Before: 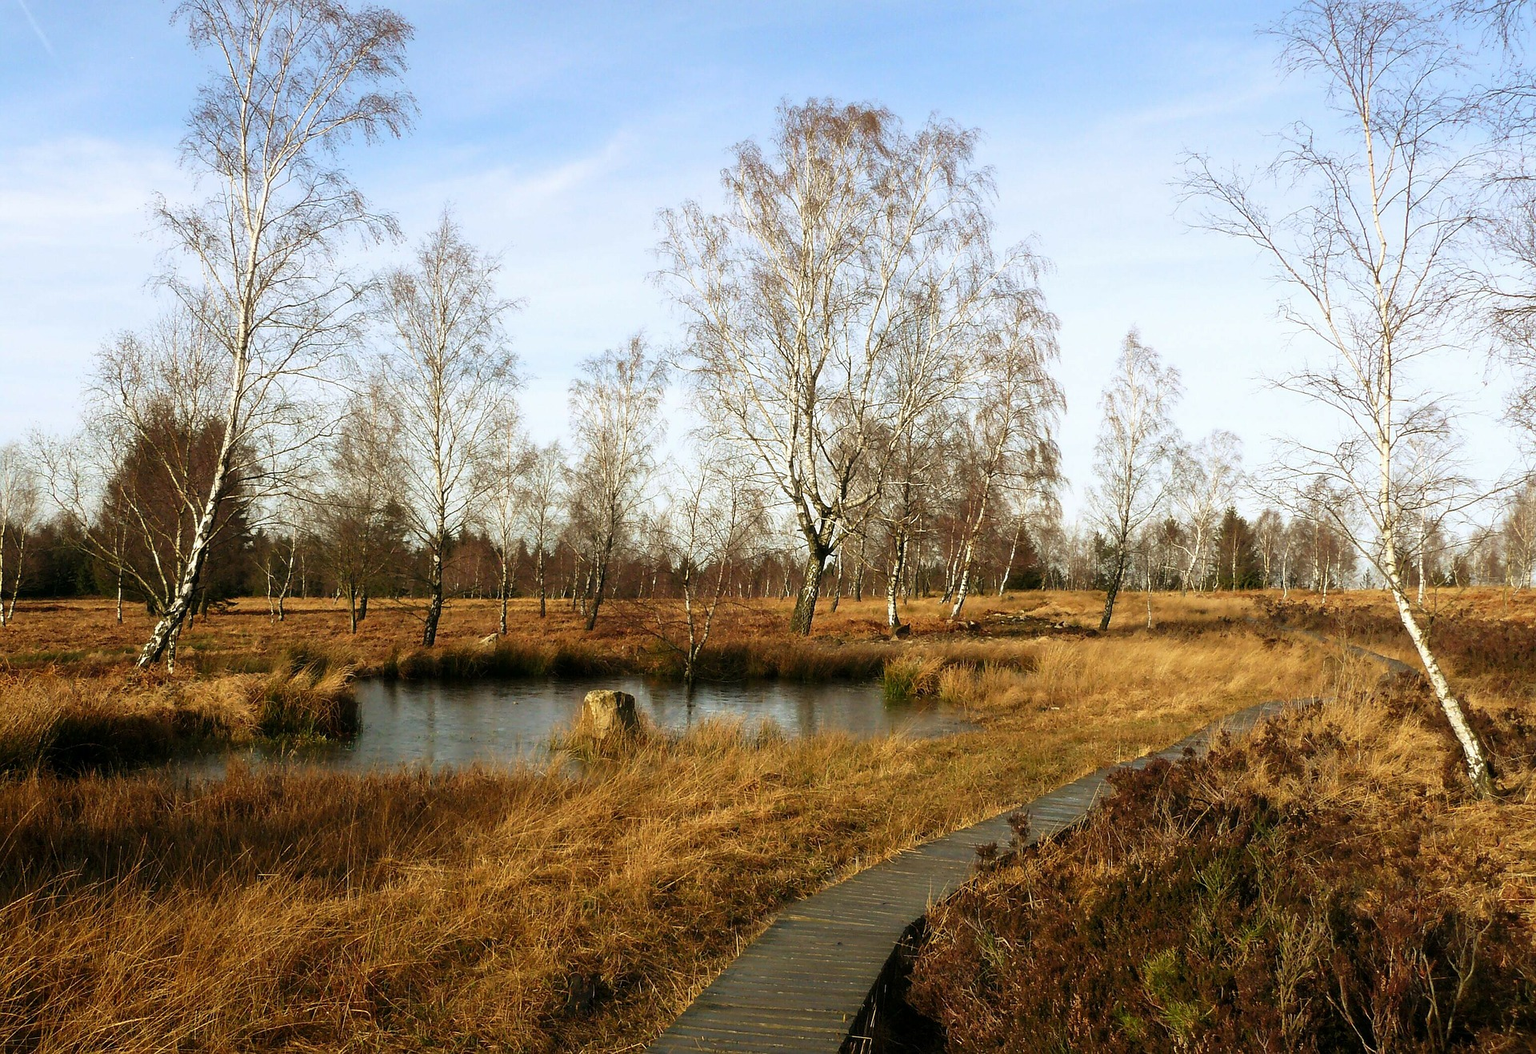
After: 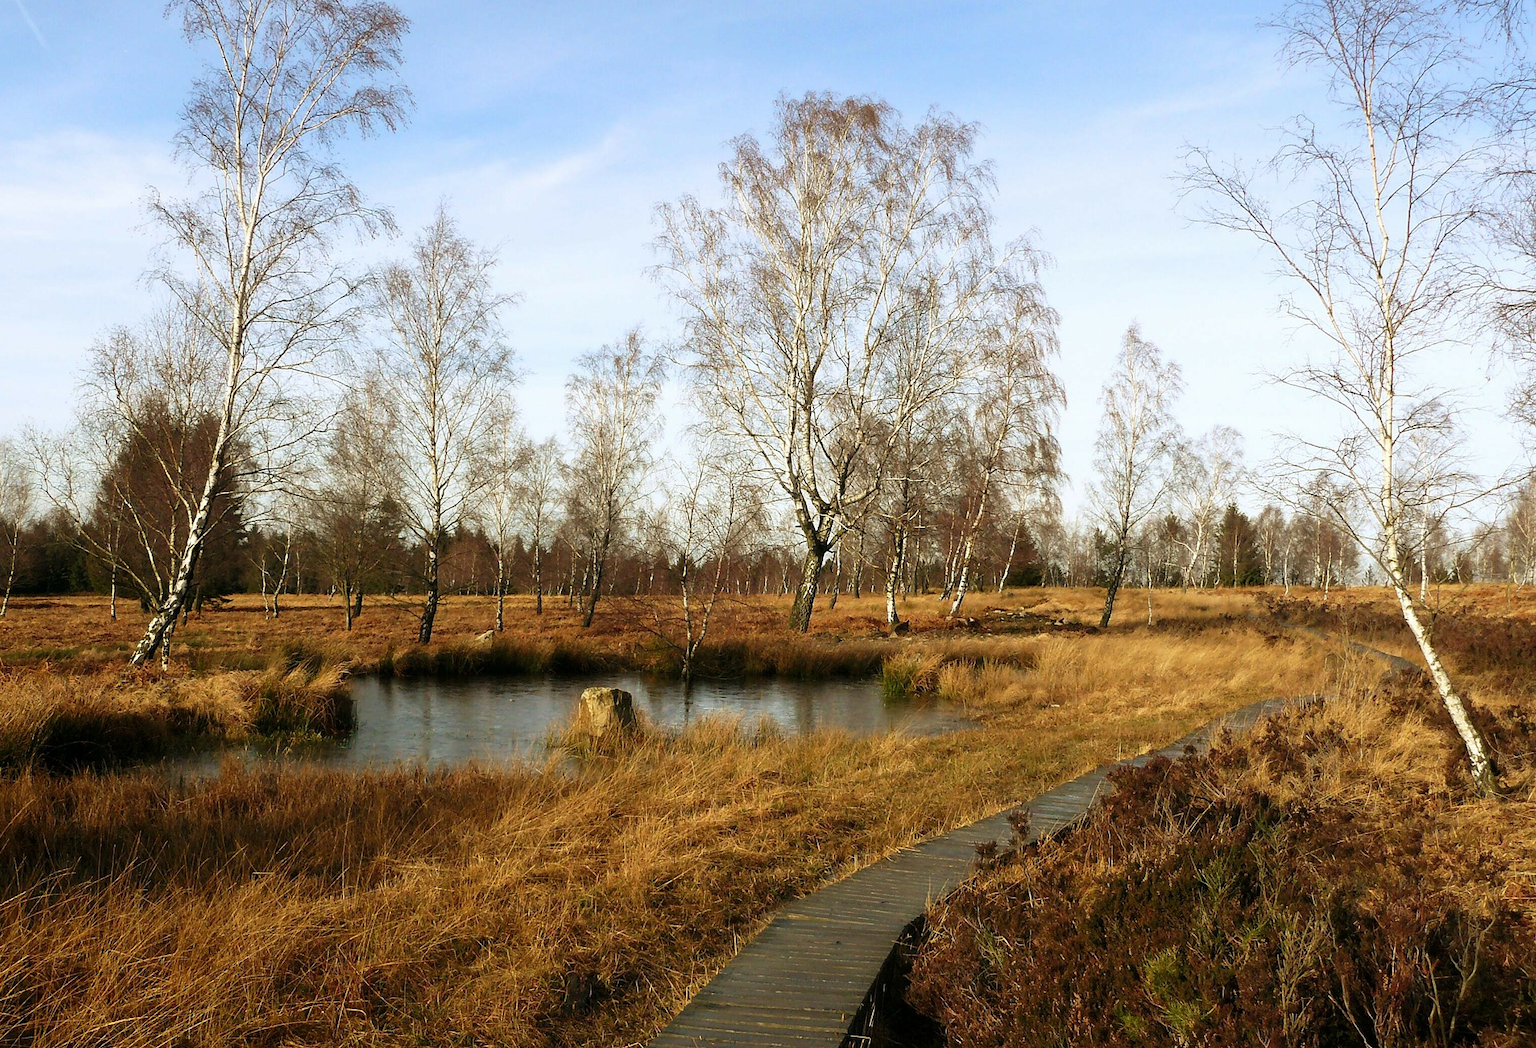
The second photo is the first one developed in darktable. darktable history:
crop: left 0.476%, top 0.718%, right 0.198%, bottom 0.392%
